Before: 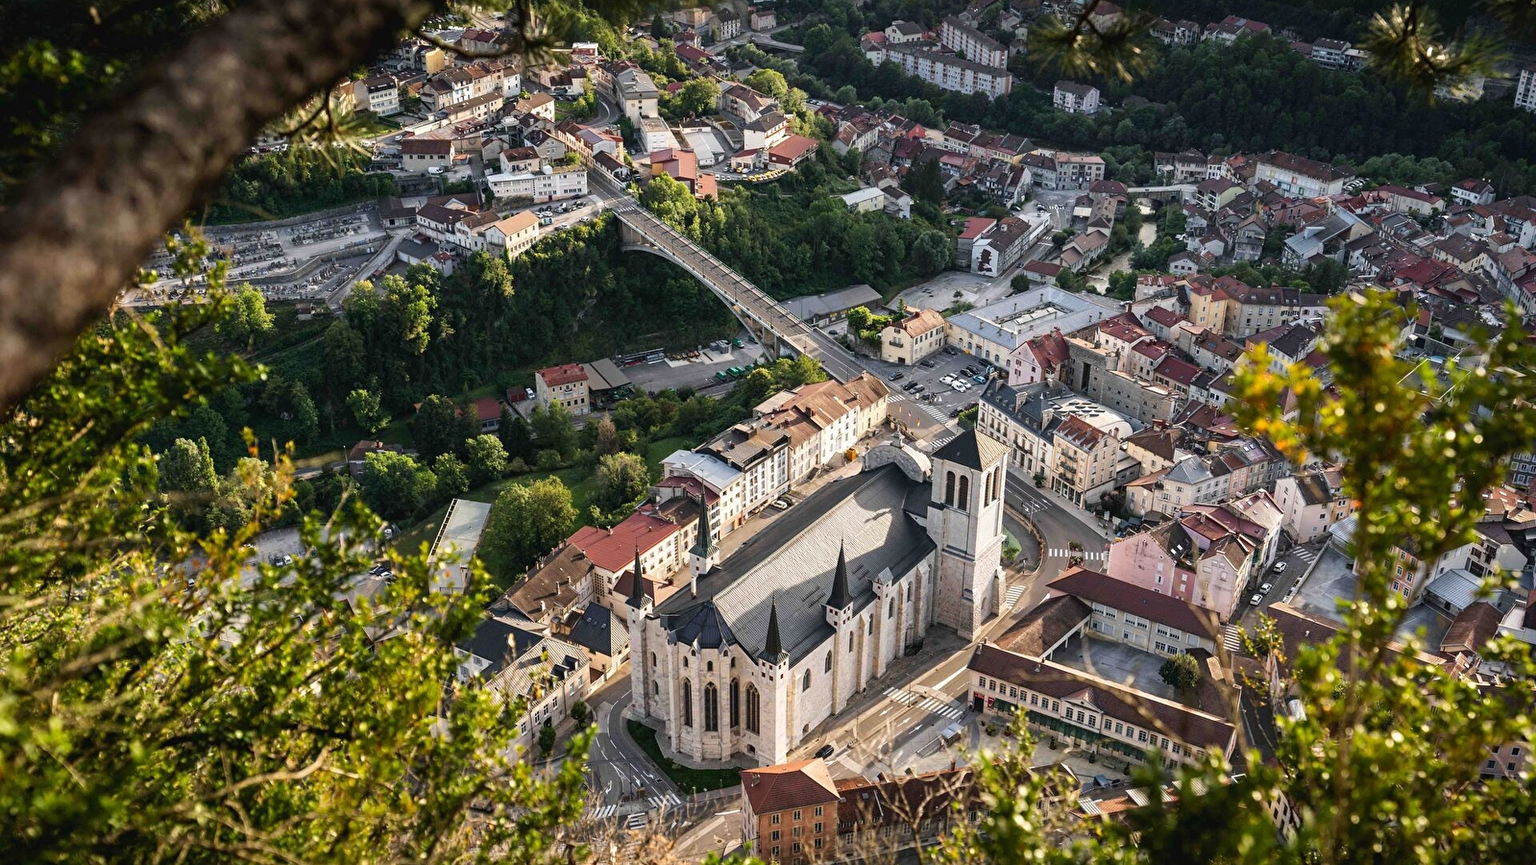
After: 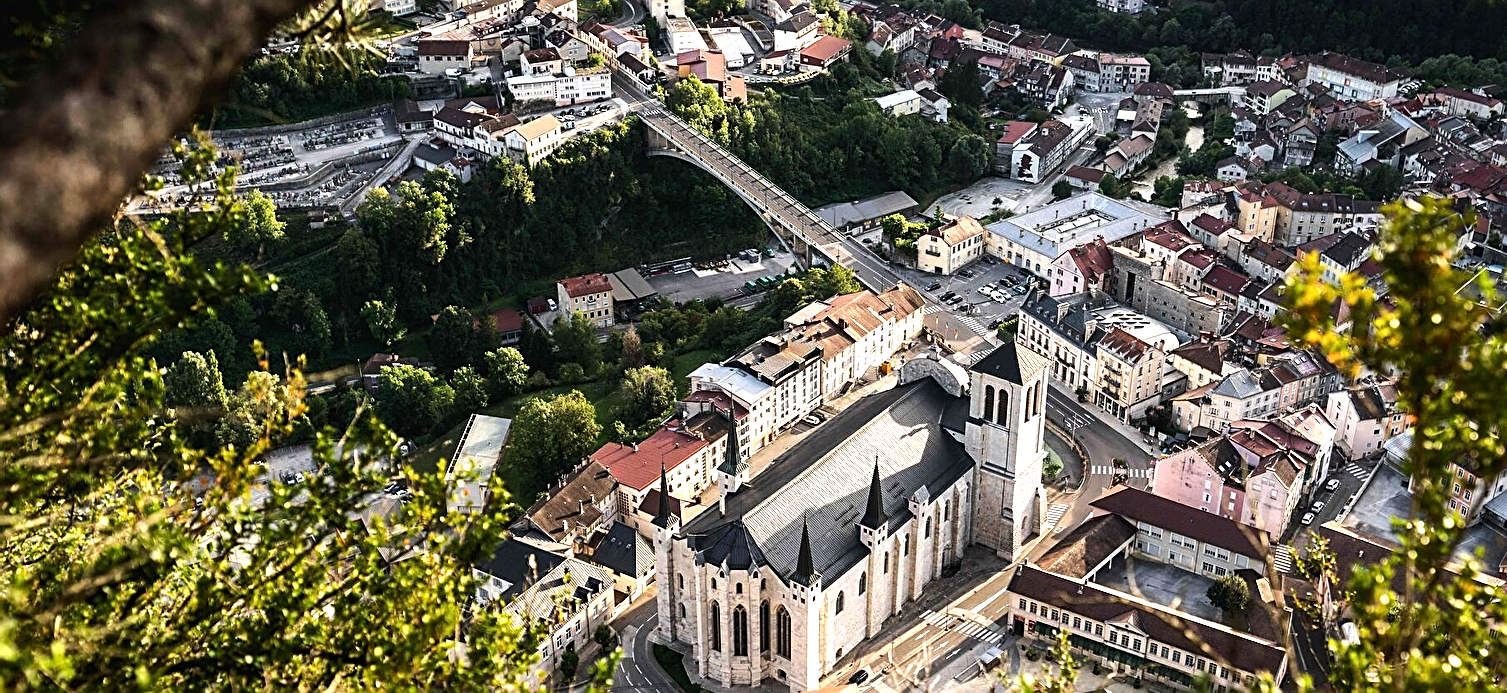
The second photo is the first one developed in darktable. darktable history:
crop and rotate: angle 0.03°, top 11.643%, right 5.651%, bottom 11.189%
tone equalizer: -8 EV -0.75 EV, -7 EV -0.7 EV, -6 EV -0.6 EV, -5 EV -0.4 EV, -3 EV 0.4 EV, -2 EV 0.6 EV, -1 EV 0.7 EV, +0 EV 0.75 EV, edges refinement/feathering 500, mask exposure compensation -1.57 EV, preserve details no
sharpen: on, module defaults
